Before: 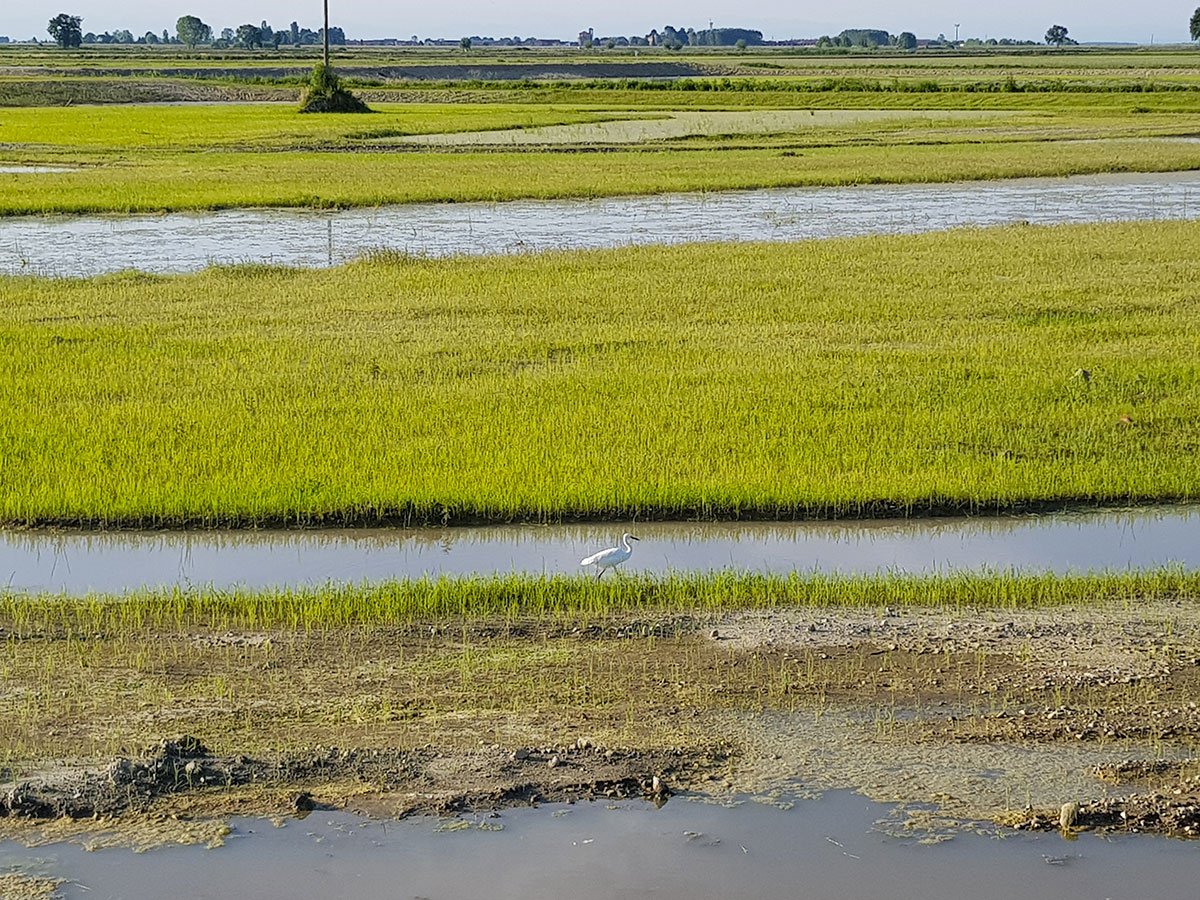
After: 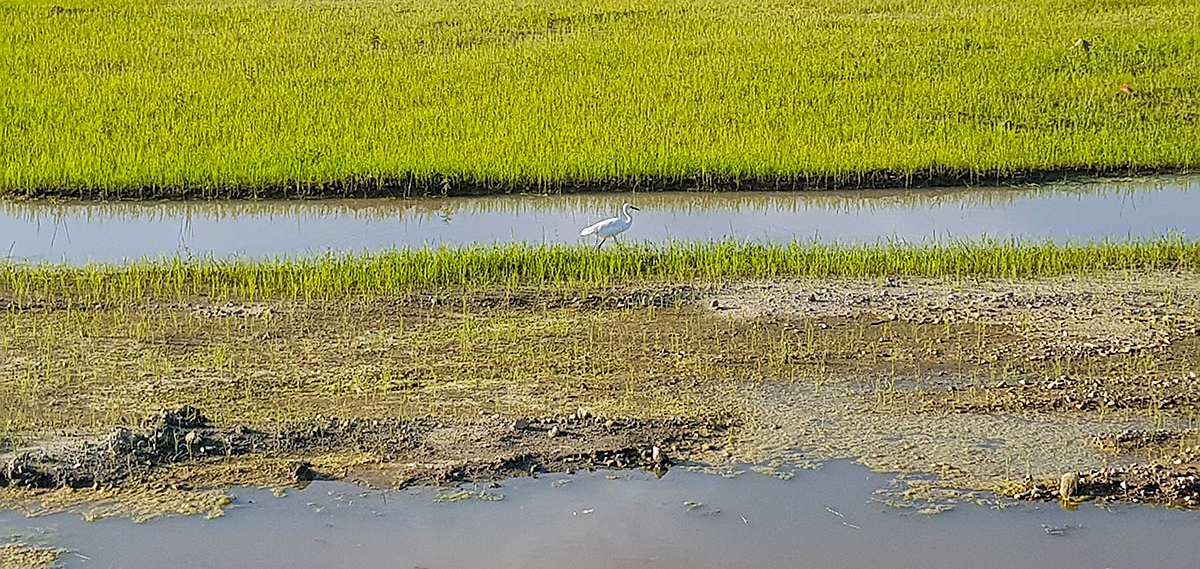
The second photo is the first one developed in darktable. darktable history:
sharpen: on, module defaults
contrast brightness saturation: contrast 0.034, brightness 0.065, saturation 0.122
crop and rotate: top 36.754%
